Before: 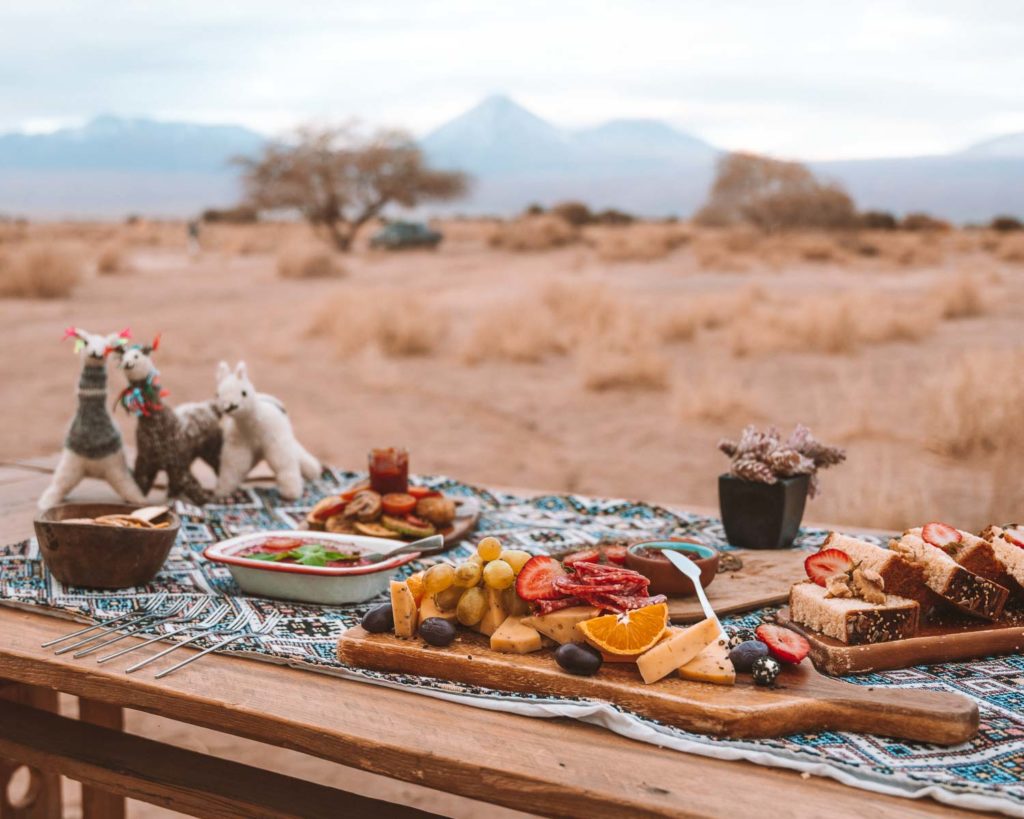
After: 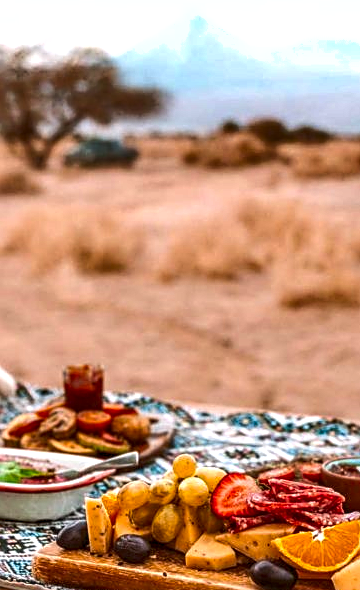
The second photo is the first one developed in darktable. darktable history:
exposure: black level correction 0.009, compensate highlight preservation false
crop and rotate: left 29.867%, top 10.241%, right 34.901%, bottom 17.666%
contrast brightness saturation: contrast 0.042, saturation 0.156
sharpen: on, module defaults
shadows and highlights: low approximation 0.01, soften with gaussian
color balance rgb: global offset › luminance 0.234%, perceptual saturation grading › global saturation 7.807%, perceptual saturation grading › shadows 3.189%, perceptual brilliance grading › highlights 13.439%, perceptual brilliance grading › mid-tones 8.357%, perceptual brilliance grading › shadows -16.721%, global vibrance 9.336%
local contrast: detail 130%
